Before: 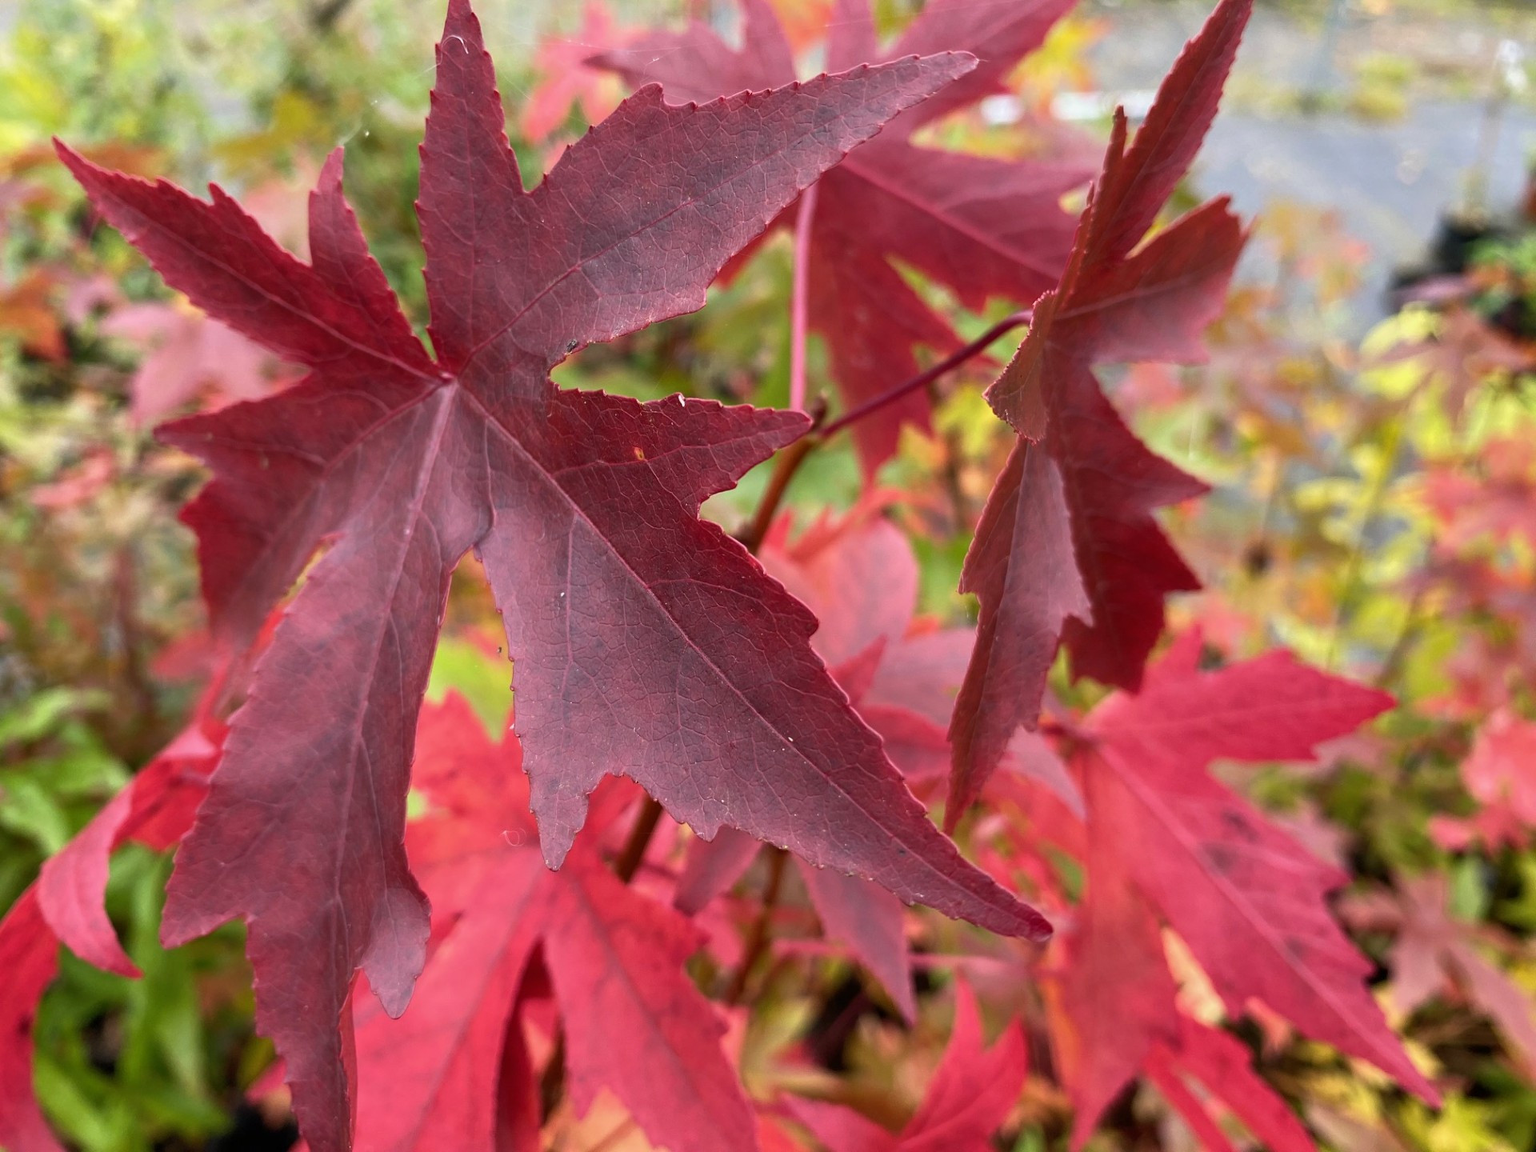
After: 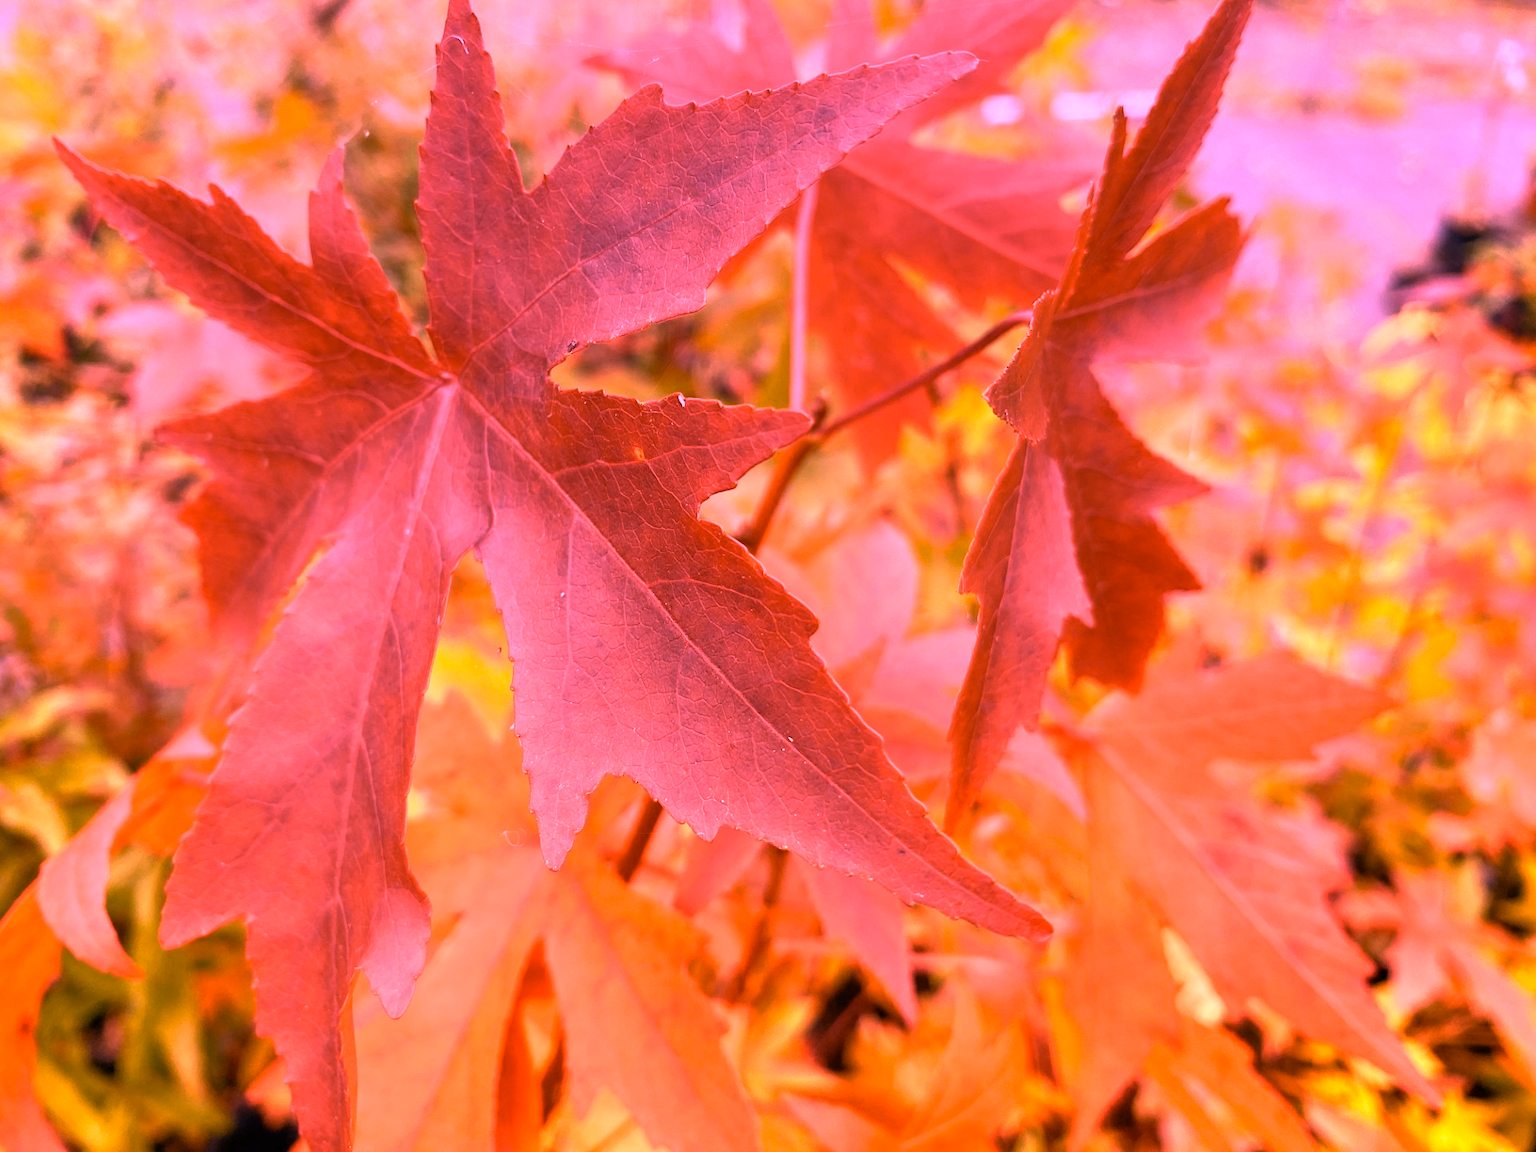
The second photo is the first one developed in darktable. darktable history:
white balance: red 2.207, blue 1.293
color contrast: green-magenta contrast 0.85, blue-yellow contrast 1.25, unbound 0
graduated density: hue 238.83°, saturation 50%
